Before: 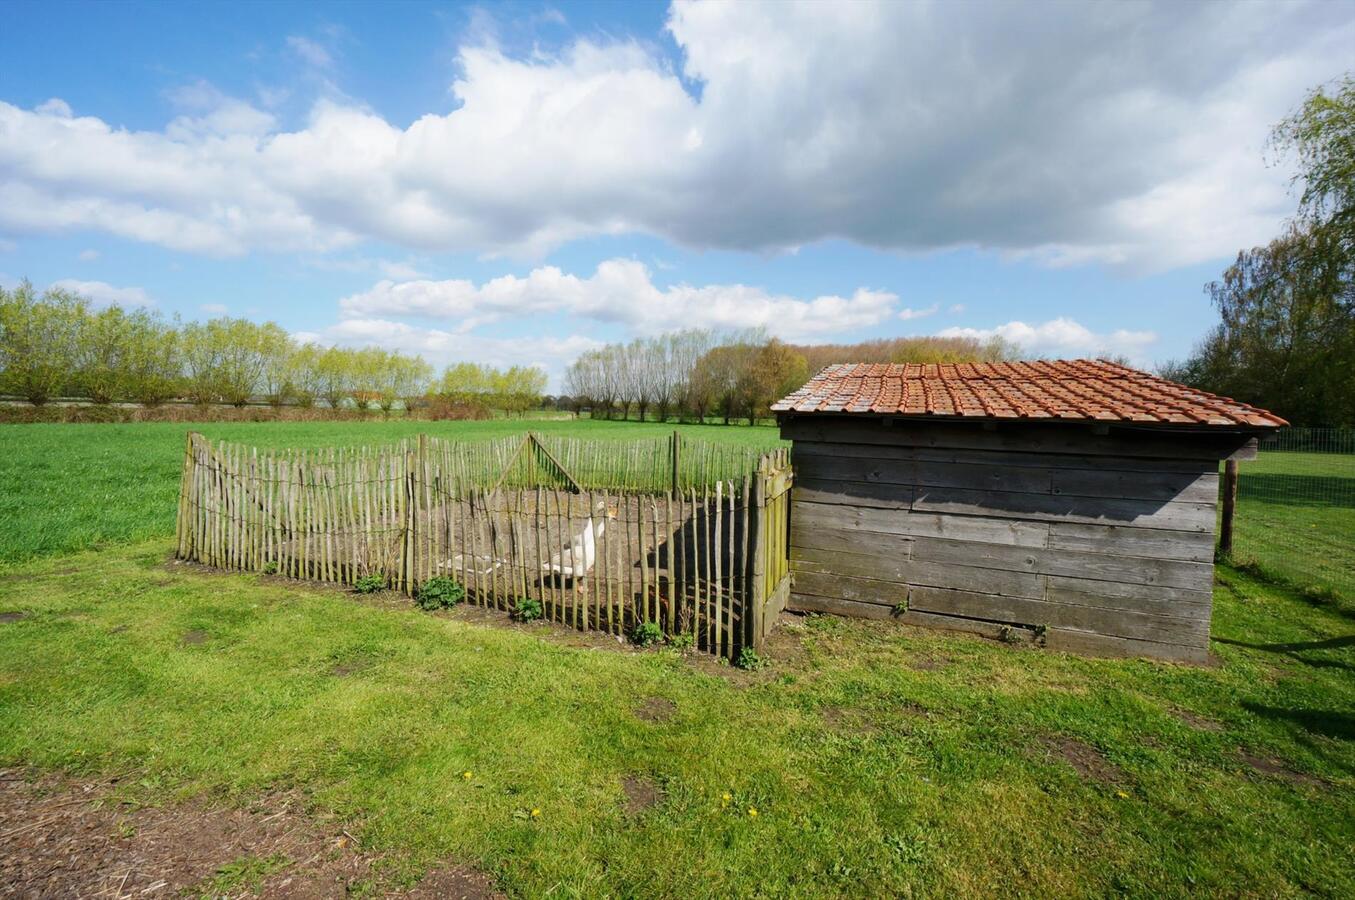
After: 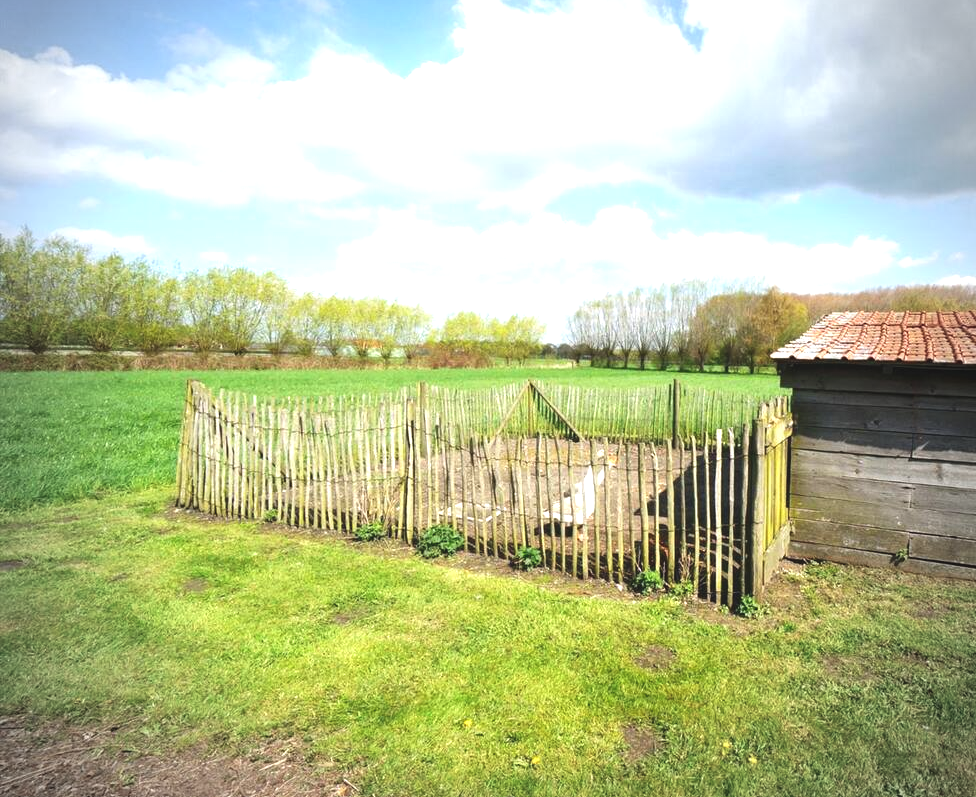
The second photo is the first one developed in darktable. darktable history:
crop: top 5.799%, right 27.907%, bottom 5.627%
vignetting: fall-off start 71.42%
exposure: black level correction -0.005, exposure 1.002 EV, compensate exposure bias true, compensate highlight preservation false
